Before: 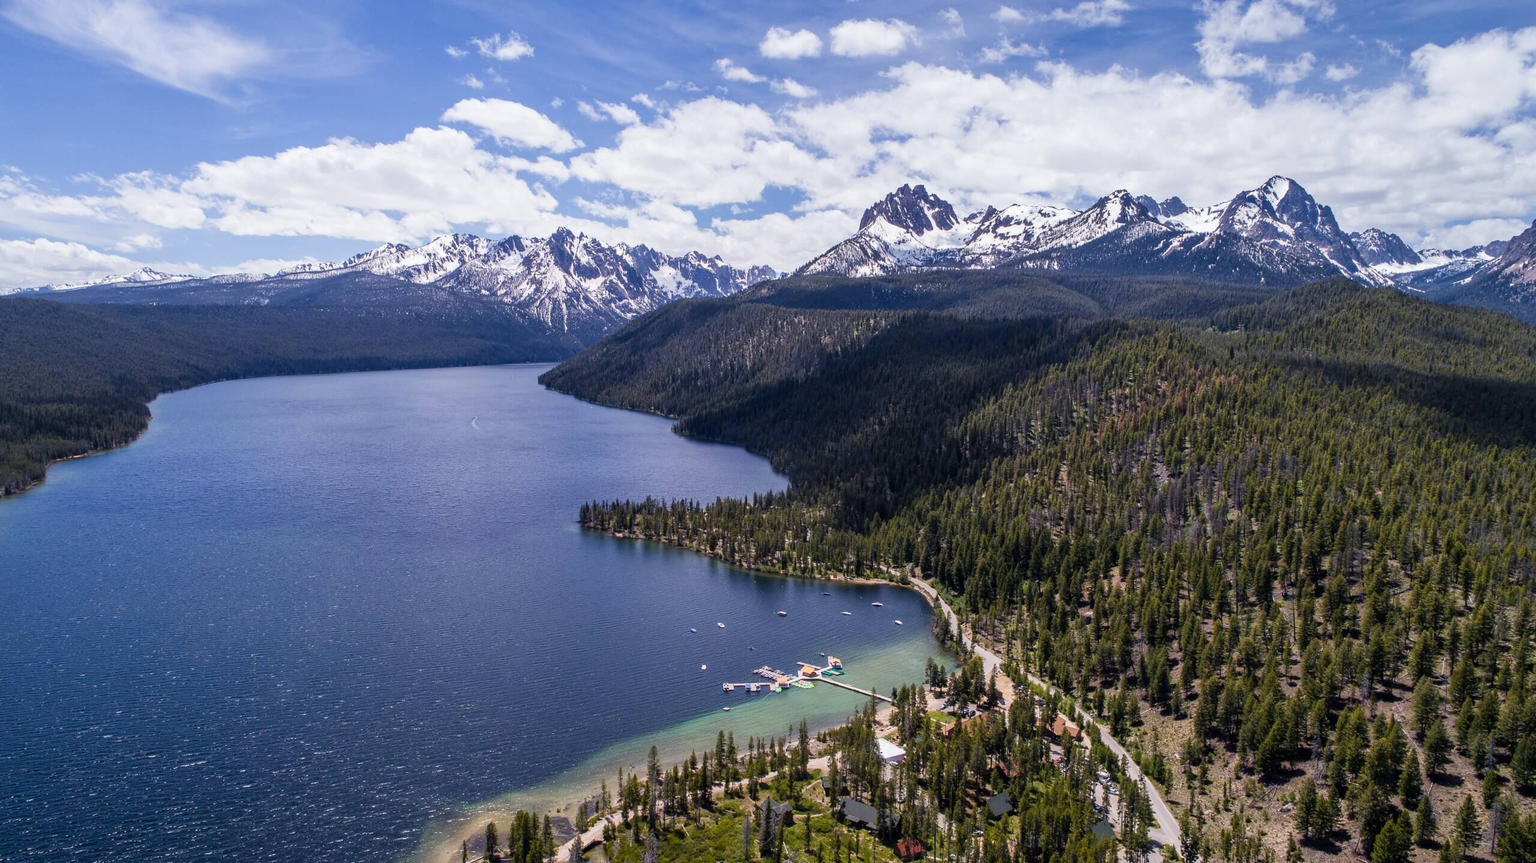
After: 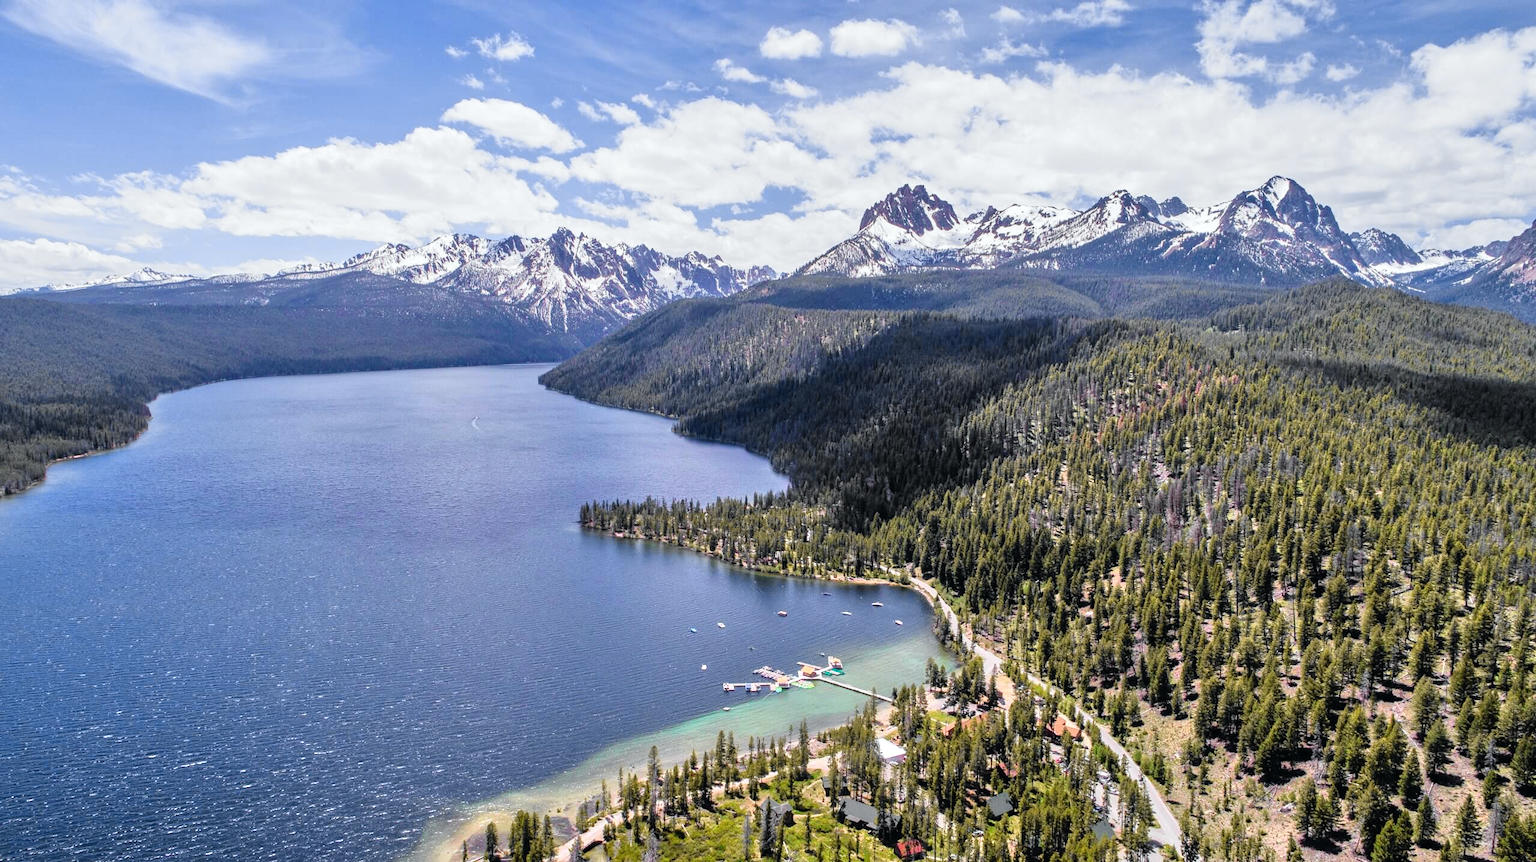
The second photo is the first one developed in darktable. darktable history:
tone equalizer: -7 EV 0.15 EV, -6 EV 0.6 EV, -5 EV 1.15 EV, -4 EV 1.33 EV, -3 EV 1.15 EV, -2 EV 0.6 EV, -1 EV 0.15 EV, mask exposure compensation -0.5 EV
color correction: highlights a* -0.137, highlights b* 0.137
white balance: red 0.986, blue 1.01
tone curve: curves: ch0 [(0, 0.009) (0.037, 0.035) (0.131, 0.126) (0.275, 0.28) (0.476, 0.514) (0.617, 0.667) (0.704, 0.759) (0.813, 0.863) (0.911, 0.931) (0.997, 1)]; ch1 [(0, 0) (0.318, 0.271) (0.444, 0.438) (0.493, 0.496) (0.508, 0.5) (0.534, 0.535) (0.57, 0.582) (0.65, 0.664) (0.746, 0.764) (1, 1)]; ch2 [(0, 0) (0.246, 0.24) (0.36, 0.381) (0.415, 0.434) (0.476, 0.492) (0.502, 0.499) (0.522, 0.518) (0.533, 0.534) (0.586, 0.598) (0.634, 0.643) (0.706, 0.717) (0.853, 0.83) (1, 0.951)], color space Lab, independent channels, preserve colors none
